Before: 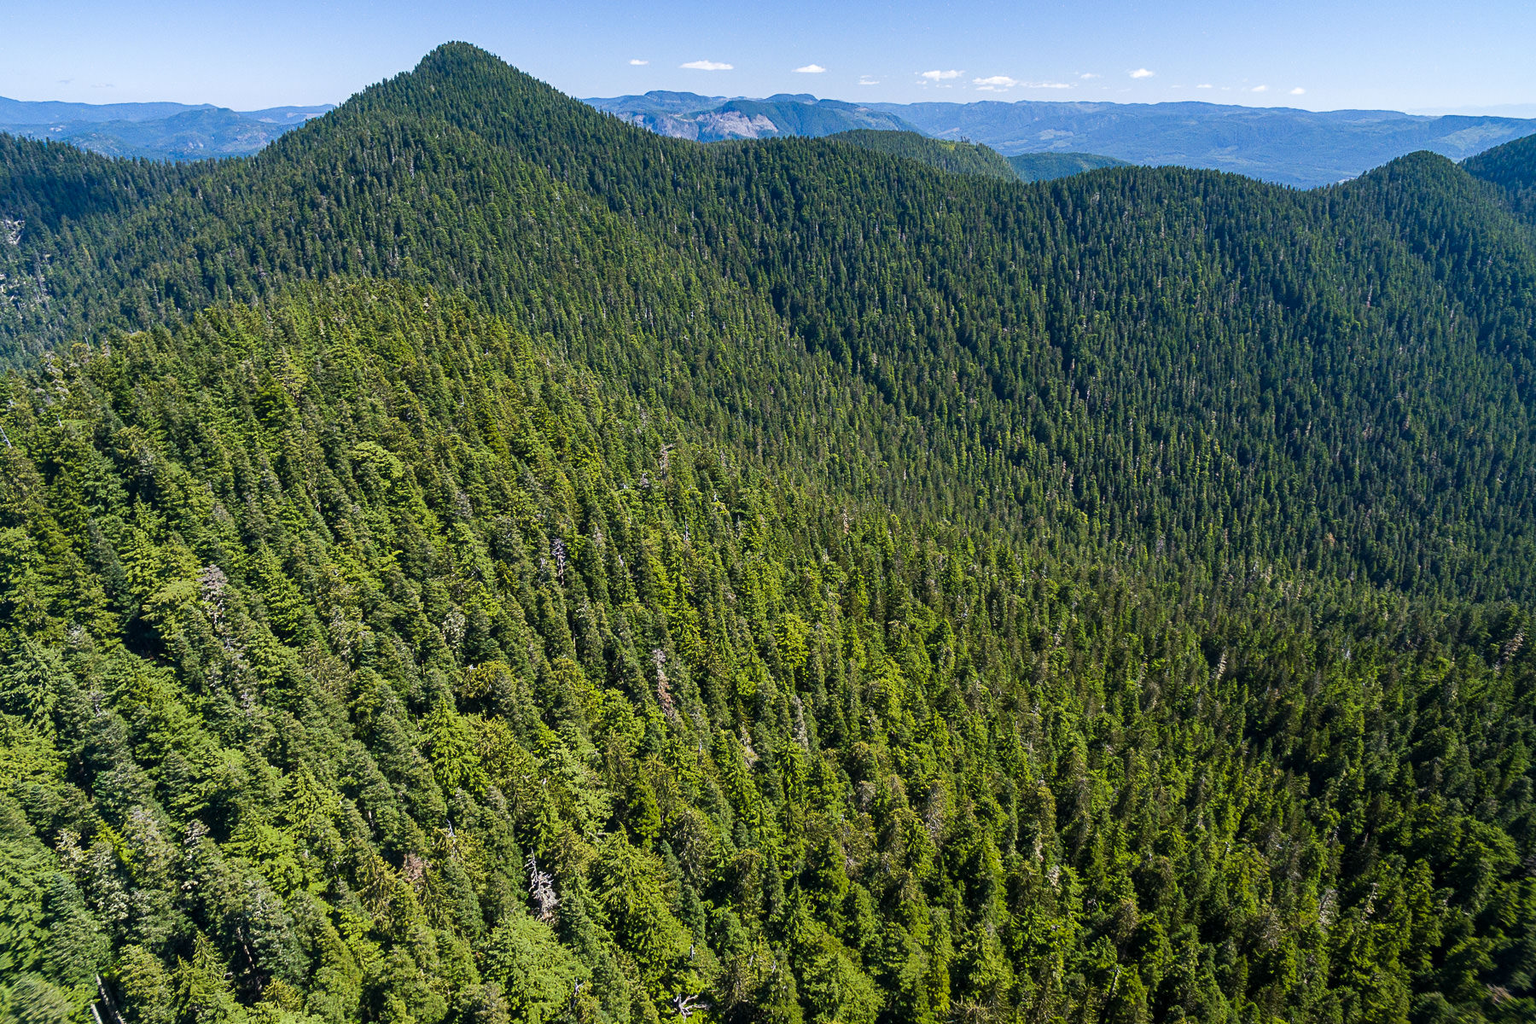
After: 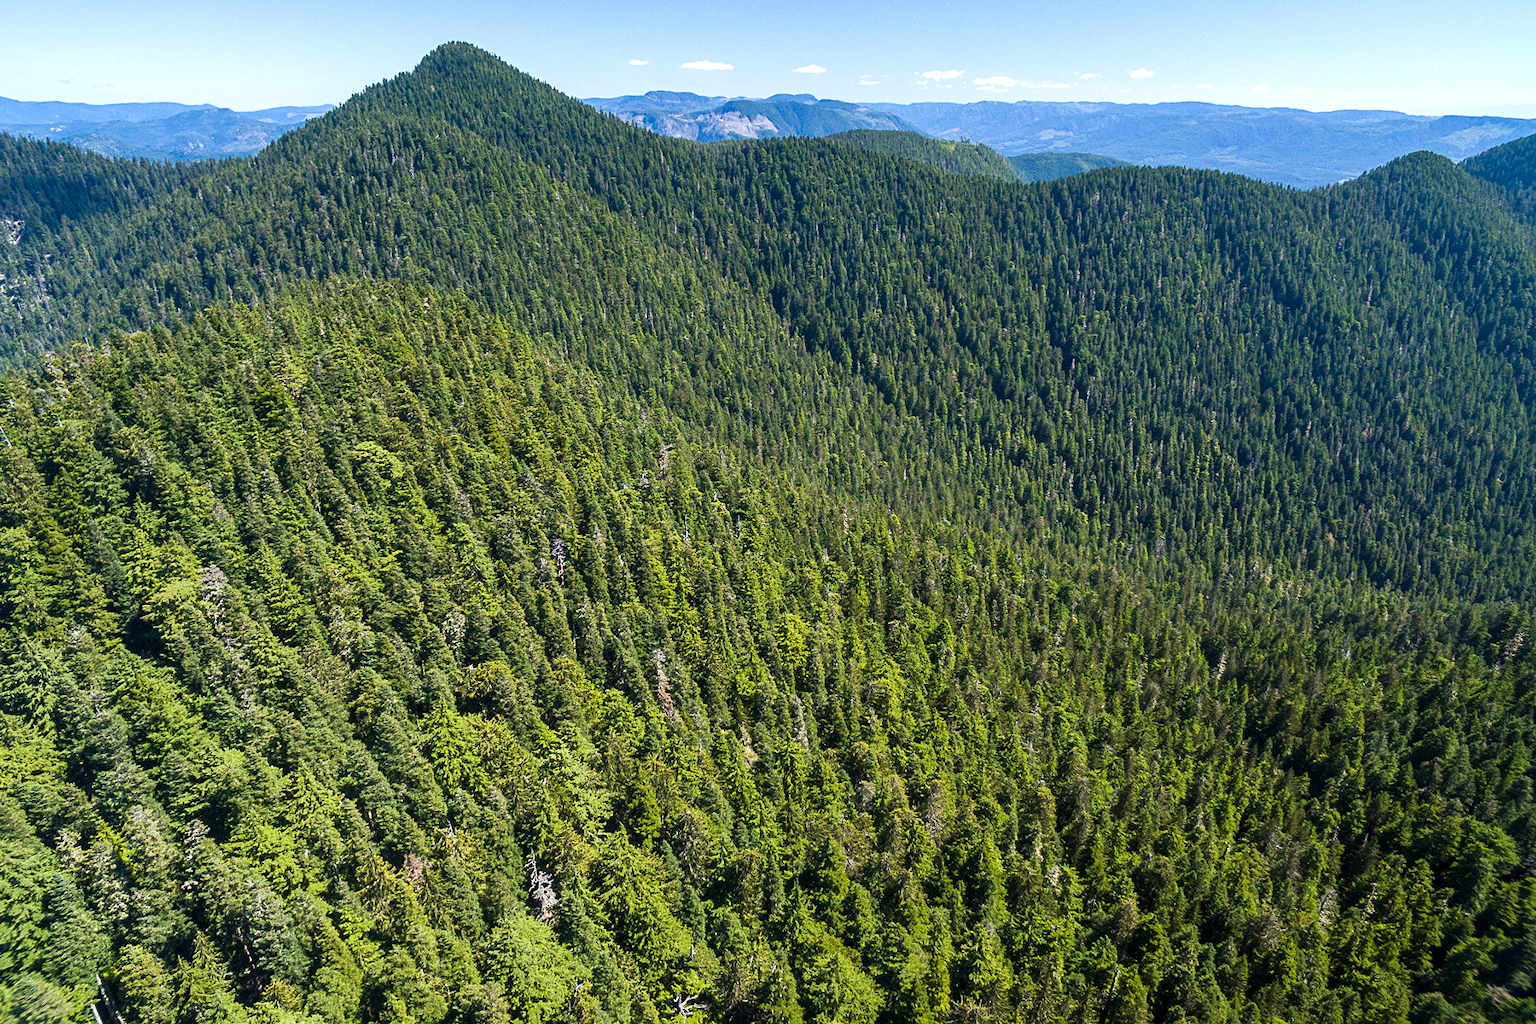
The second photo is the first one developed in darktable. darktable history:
exposure: exposure 0.378 EV, compensate exposure bias true, compensate highlight preservation false
